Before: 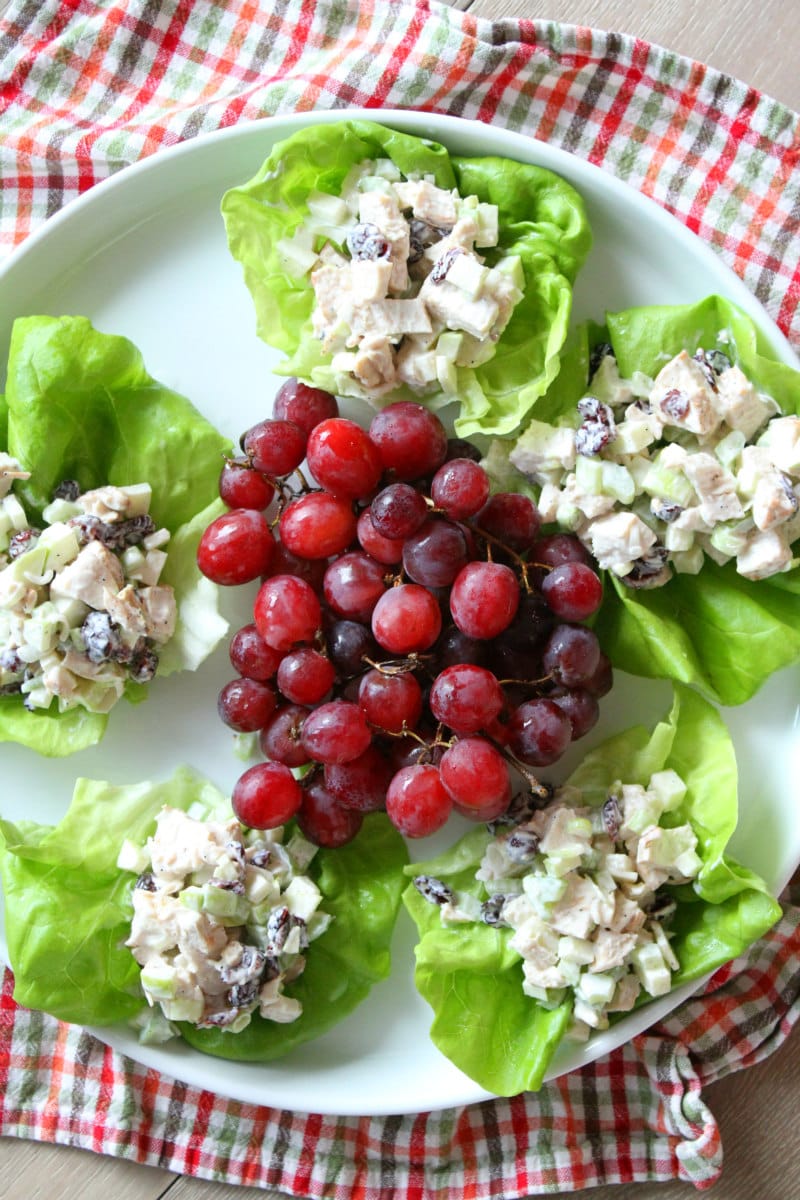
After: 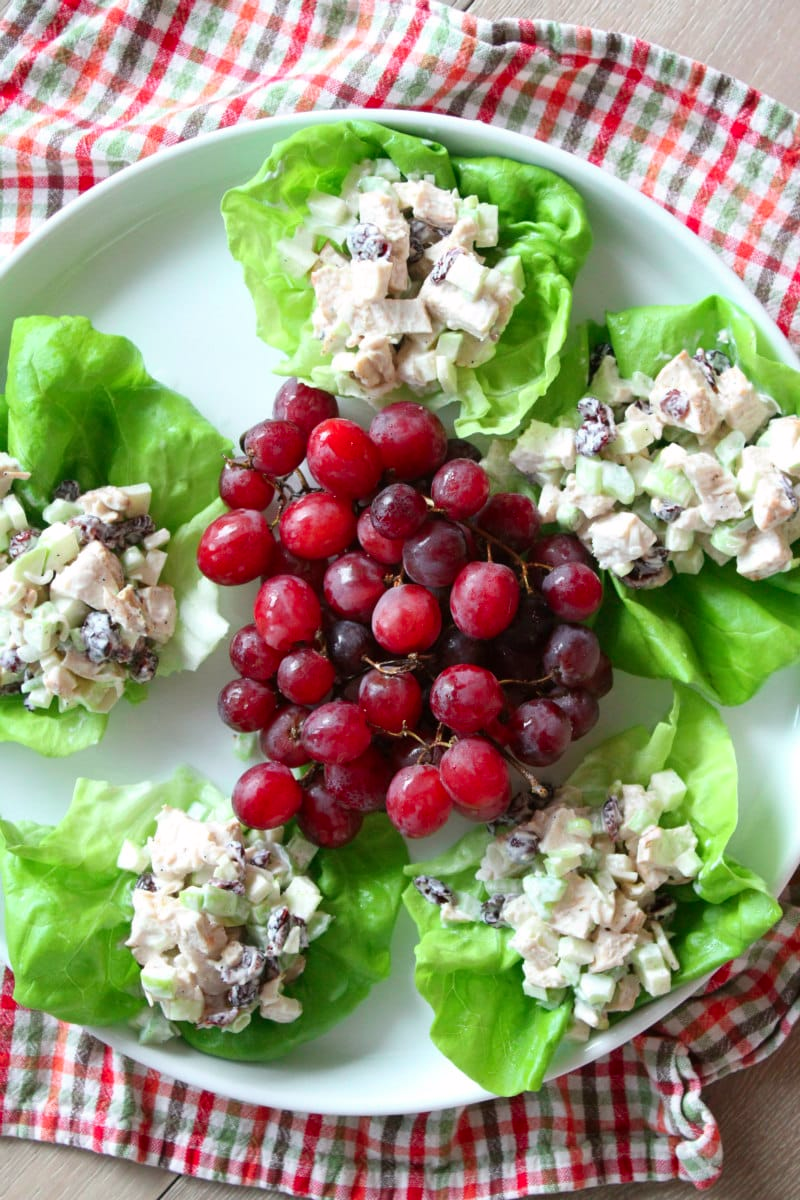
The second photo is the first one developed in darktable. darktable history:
tone curve: curves: ch0 [(0, 0) (0.253, 0.237) (1, 1)]; ch1 [(0, 0) (0.411, 0.385) (0.502, 0.506) (0.557, 0.565) (0.66, 0.683) (1, 1)]; ch2 [(0, 0) (0.394, 0.413) (0.5, 0.5) (1, 1)], color space Lab, independent channels, preserve colors none
